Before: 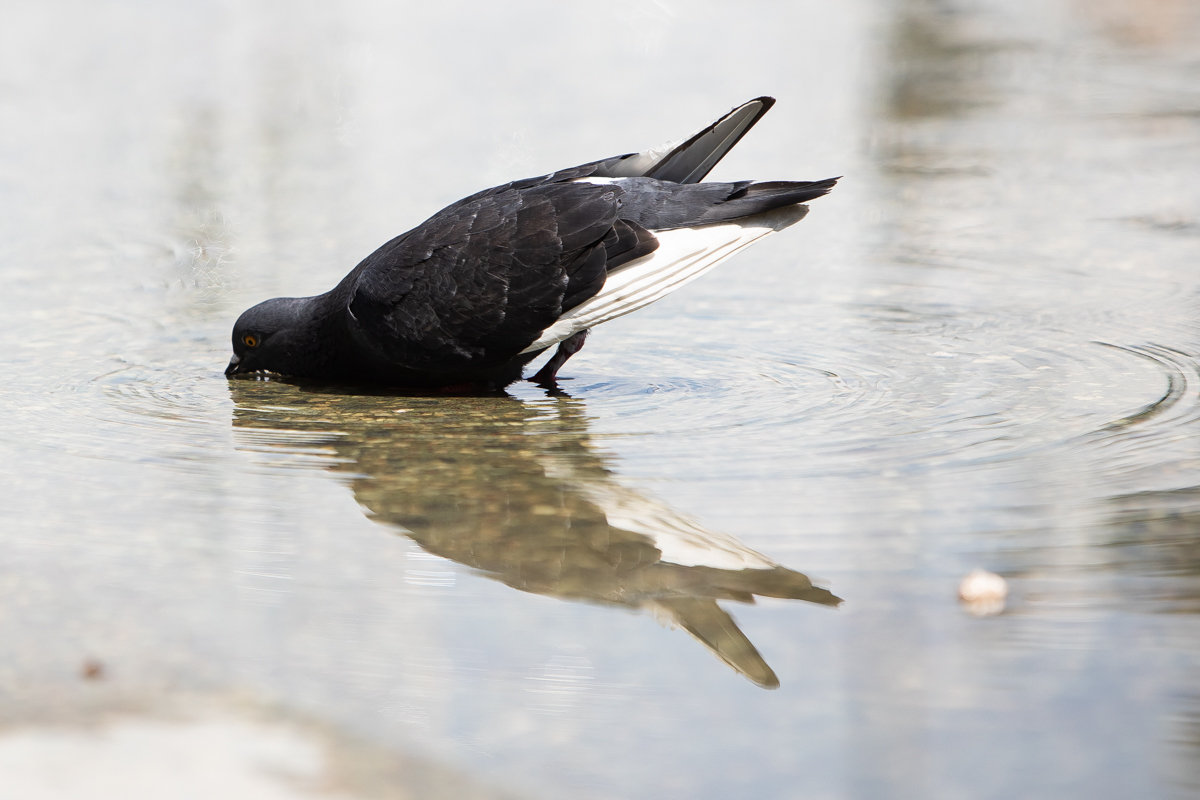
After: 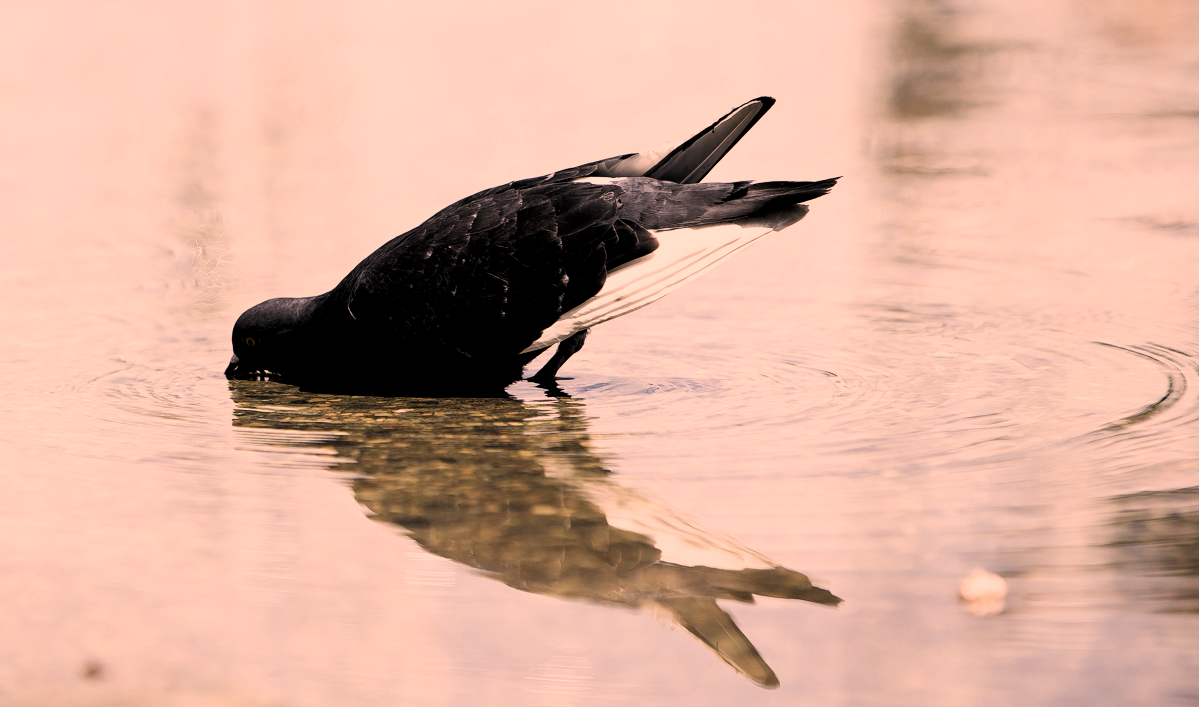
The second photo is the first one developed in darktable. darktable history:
color correction: highlights a* 20.64, highlights b* 19.68
tone equalizer: -8 EV -0.751 EV, -7 EV -0.704 EV, -6 EV -0.588 EV, -5 EV -0.416 EV, -3 EV 0.403 EV, -2 EV 0.6 EV, -1 EV 0.675 EV, +0 EV 0.74 EV, smoothing 1
levels: levels [0, 0.618, 1]
filmic rgb: black relative exposure -5 EV, white relative exposure 3.98 EV, threshold 2.98 EV, hardness 2.89, contrast 1.192, enable highlight reconstruction true
crop and rotate: top 0%, bottom 11.532%
